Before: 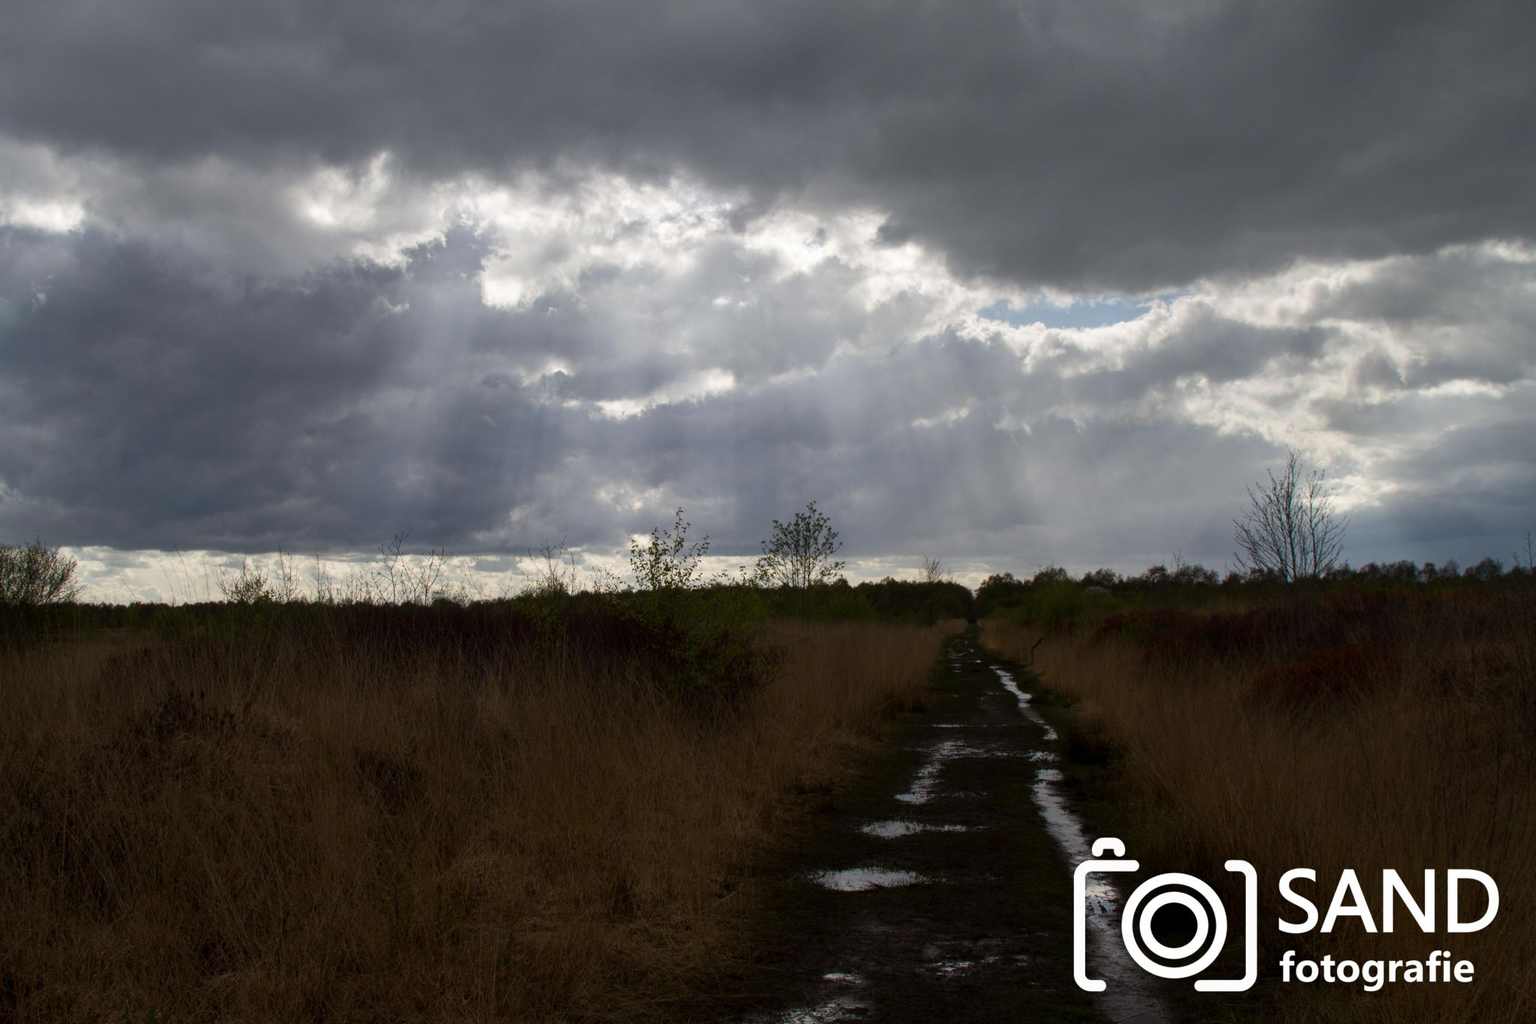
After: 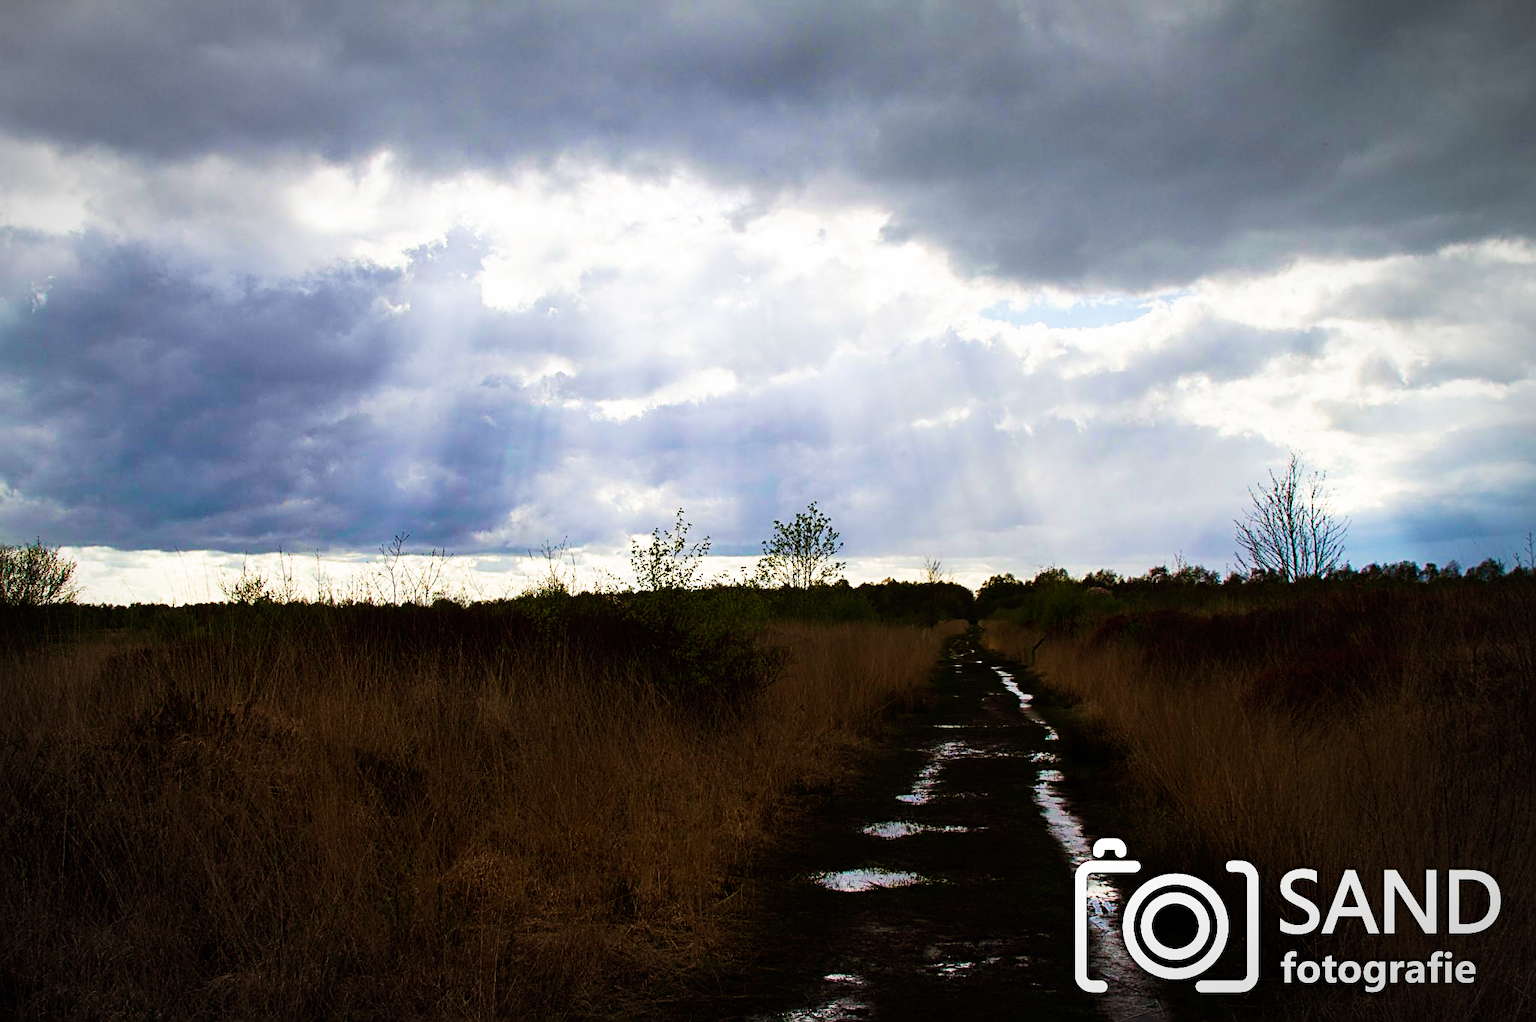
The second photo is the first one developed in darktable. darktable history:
base curve: curves: ch0 [(0, 0) (0.007, 0.004) (0.027, 0.03) (0.046, 0.07) (0.207, 0.54) (0.442, 0.872) (0.673, 0.972) (1, 1)], preserve colors none
sharpen: radius 2.531, amount 0.628
velvia: strength 75%
crop: top 0.05%, bottom 0.098%
vignetting: fall-off radius 60%, automatic ratio true
